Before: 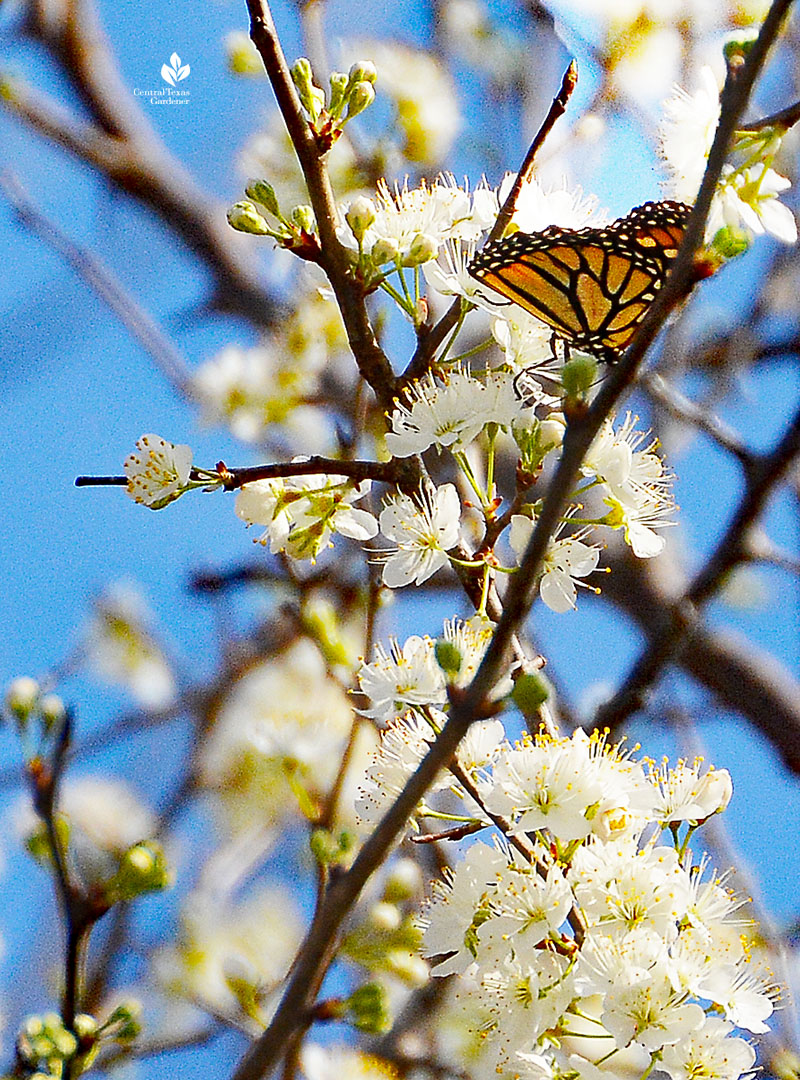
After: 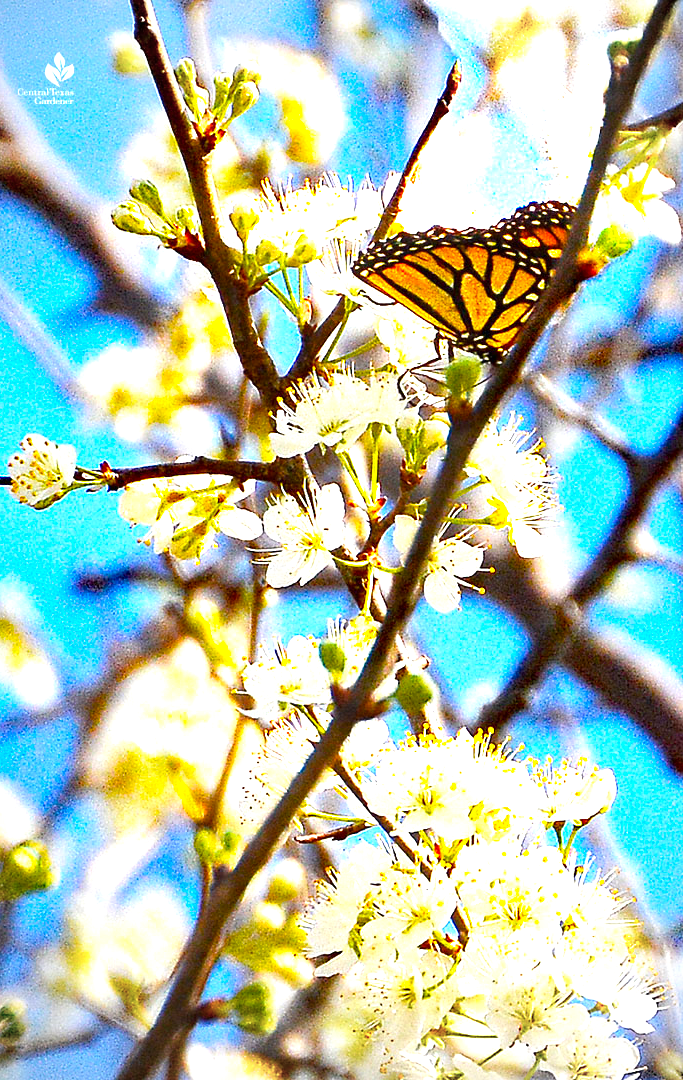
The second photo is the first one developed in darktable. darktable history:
exposure: black level correction 0, exposure 1.125 EV, compensate exposure bias true, compensate highlight preservation false
vignetting: fall-off start 74.49%, fall-off radius 65.9%, brightness -0.628, saturation -0.68
color balance rgb: perceptual saturation grading › global saturation 30%, global vibrance 20%
crop and rotate: left 14.584%
